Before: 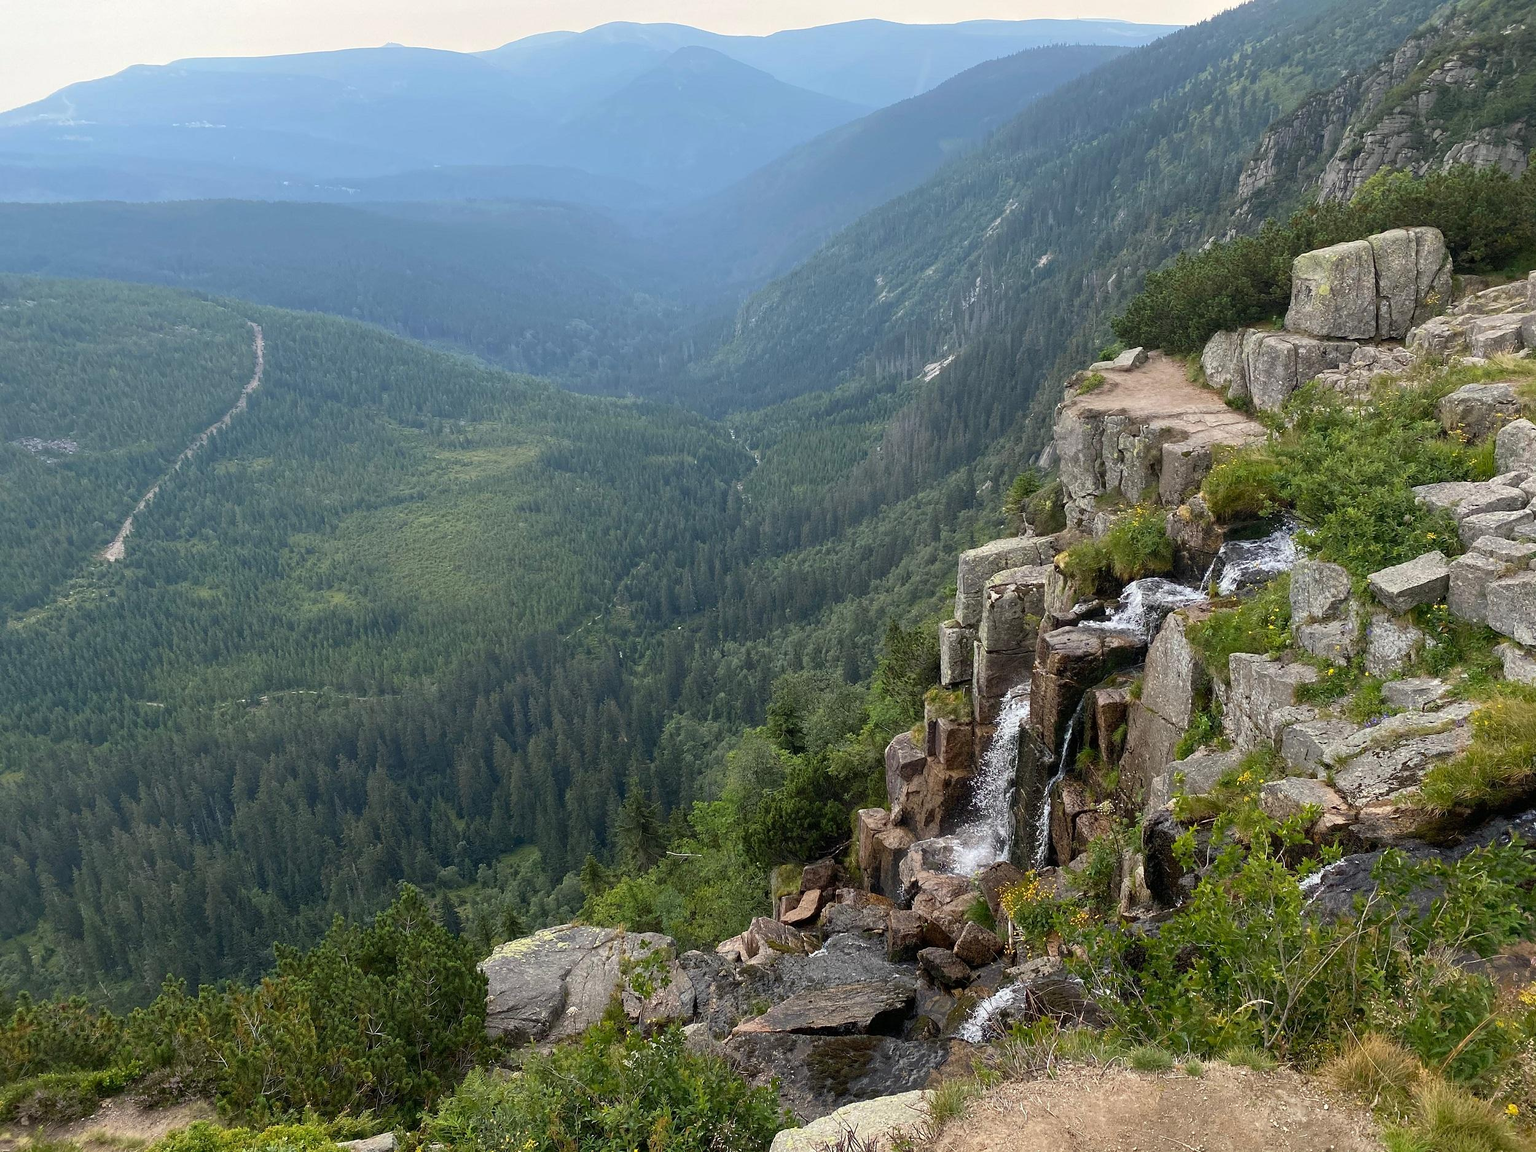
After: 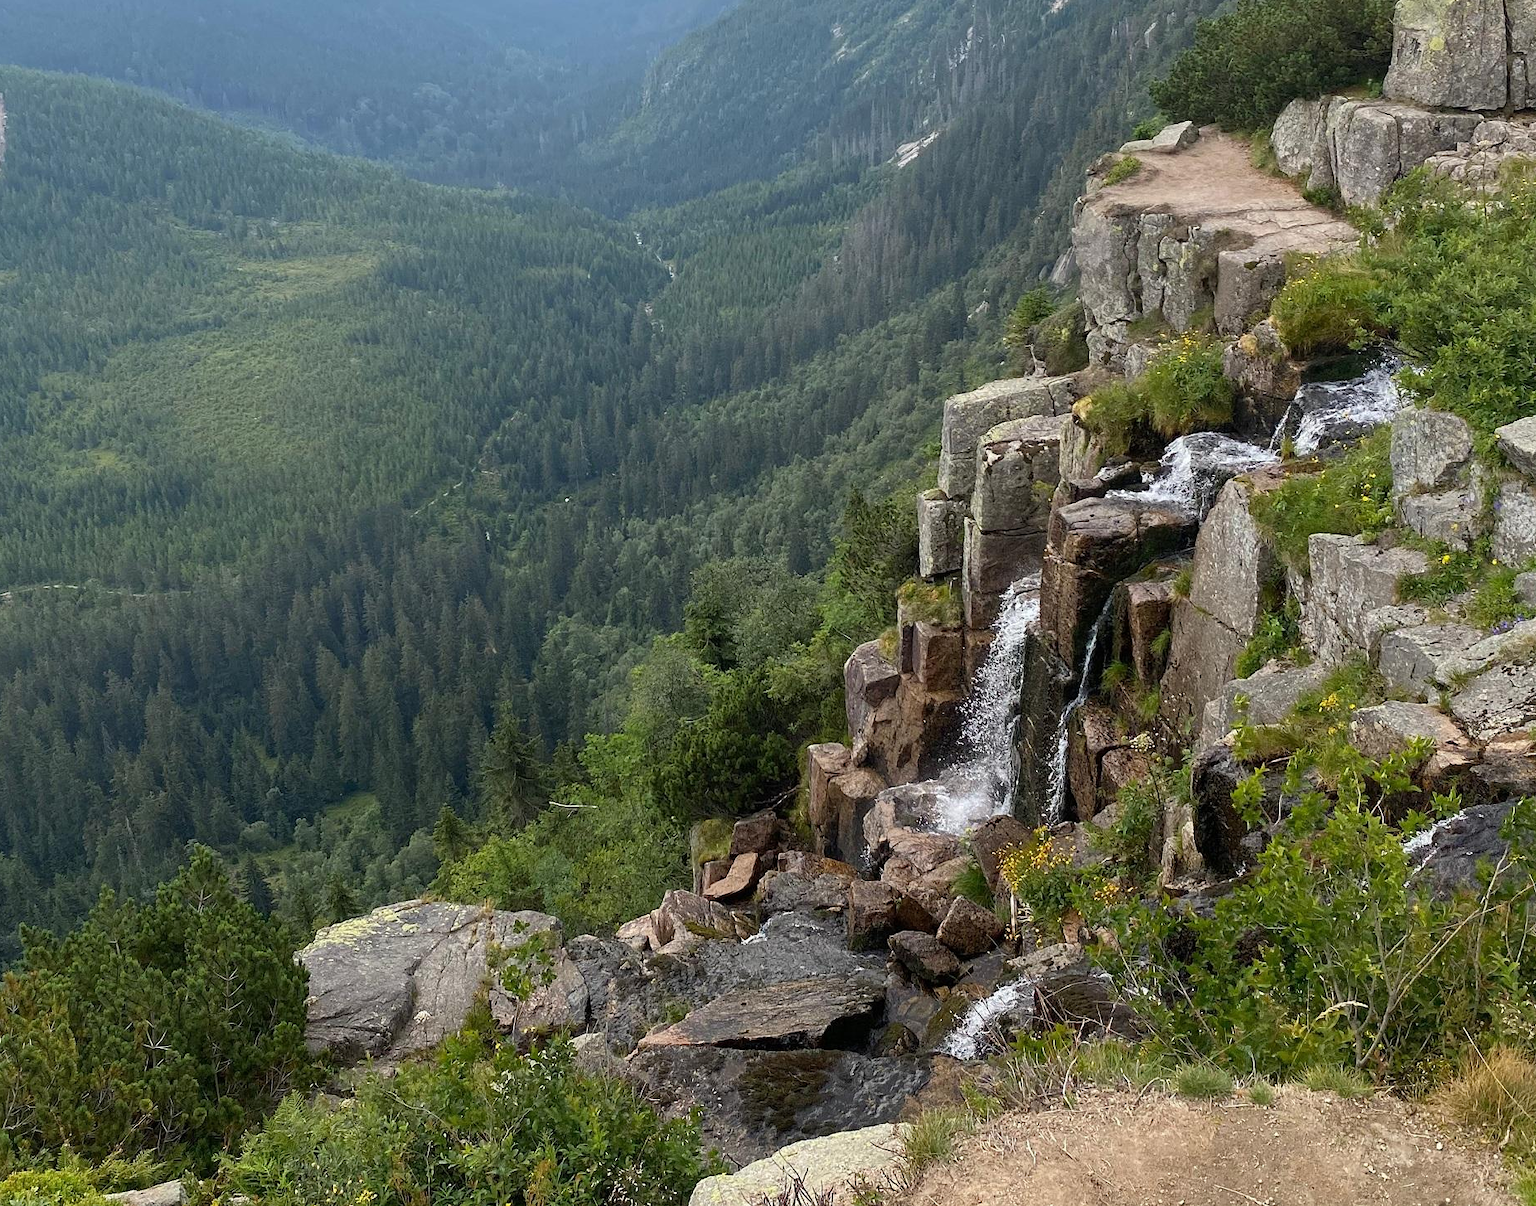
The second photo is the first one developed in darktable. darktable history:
crop: left 16.884%, top 22.369%, right 8.957%
